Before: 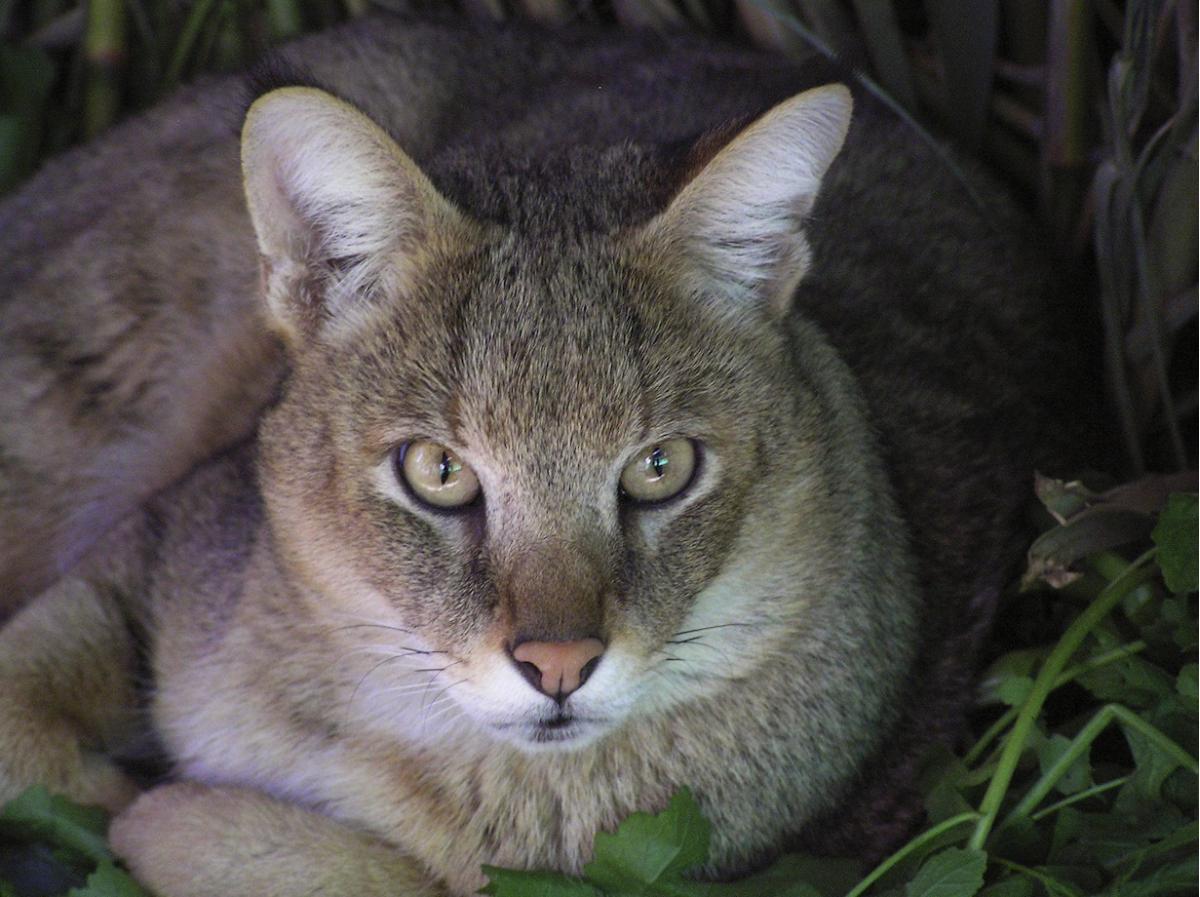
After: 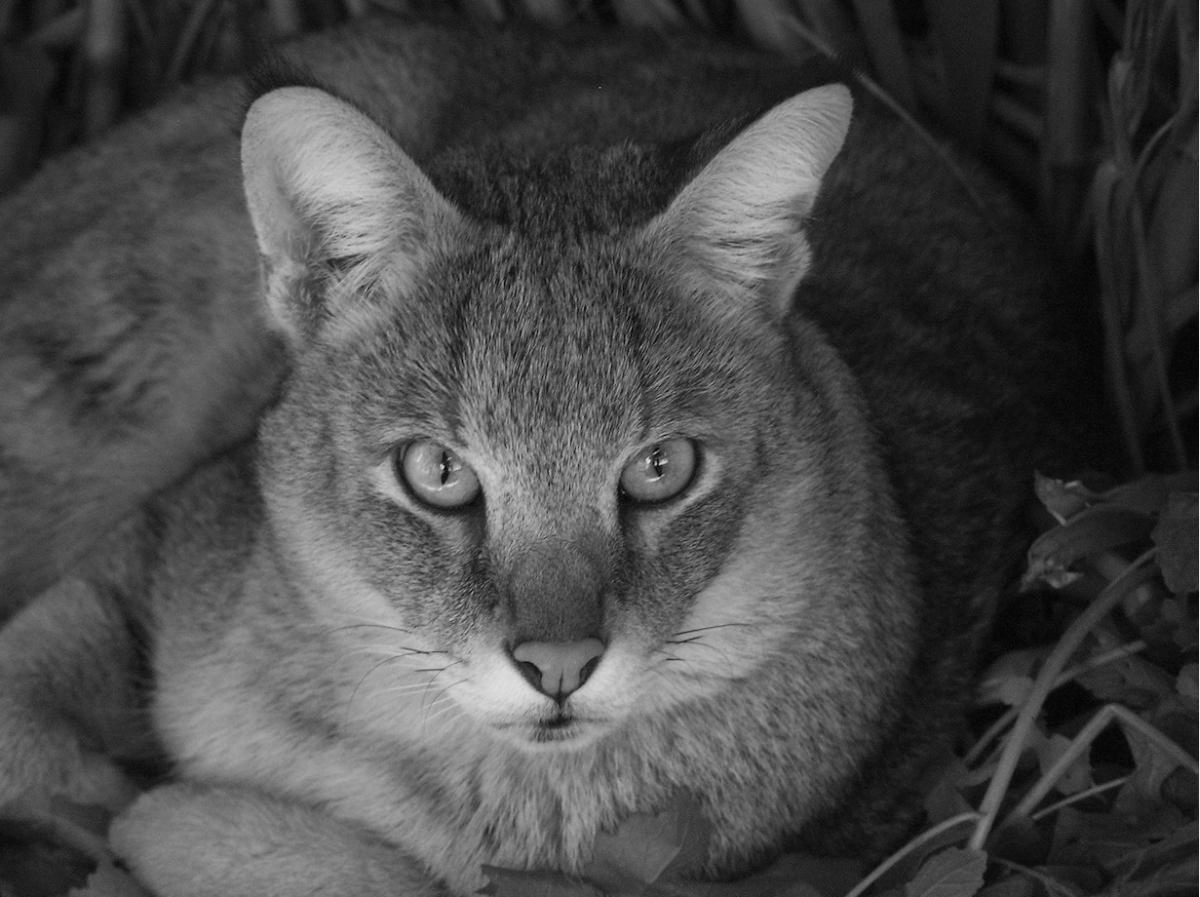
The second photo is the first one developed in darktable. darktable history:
monochrome: a 73.58, b 64.21
color balance rgb: perceptual saturation grading › global saturation -3%
